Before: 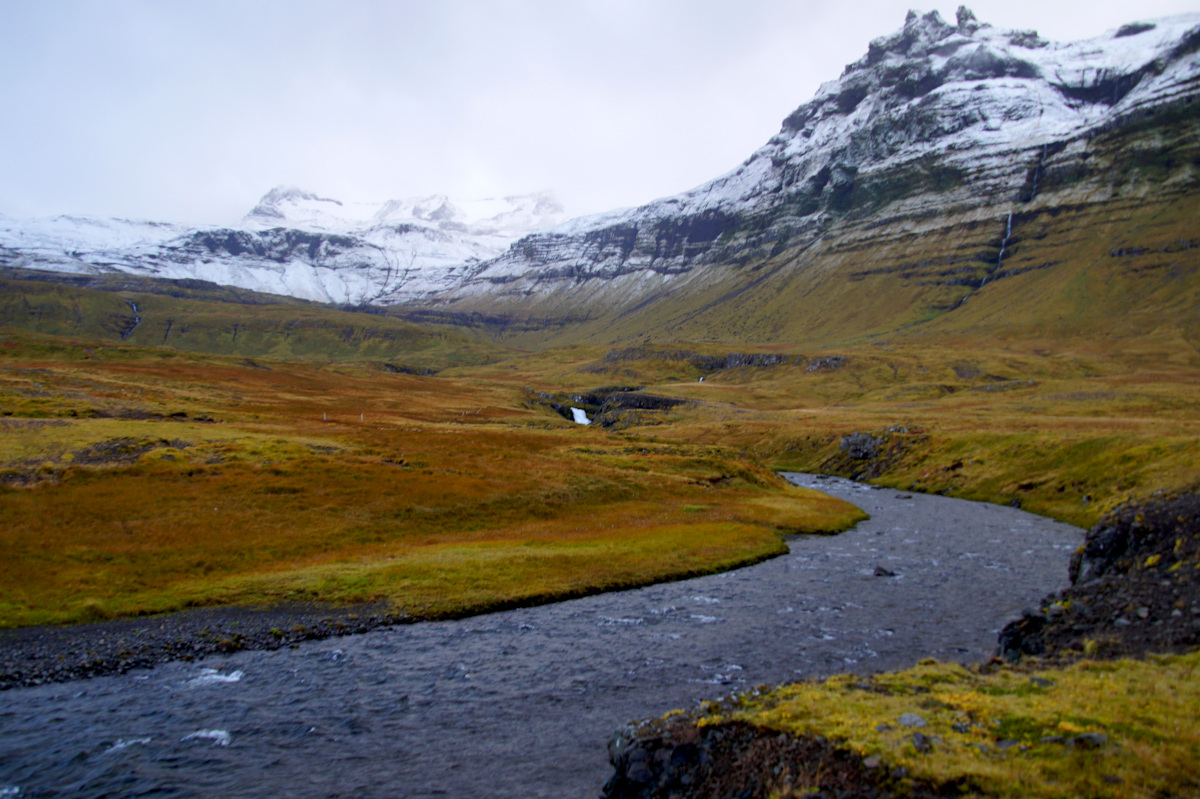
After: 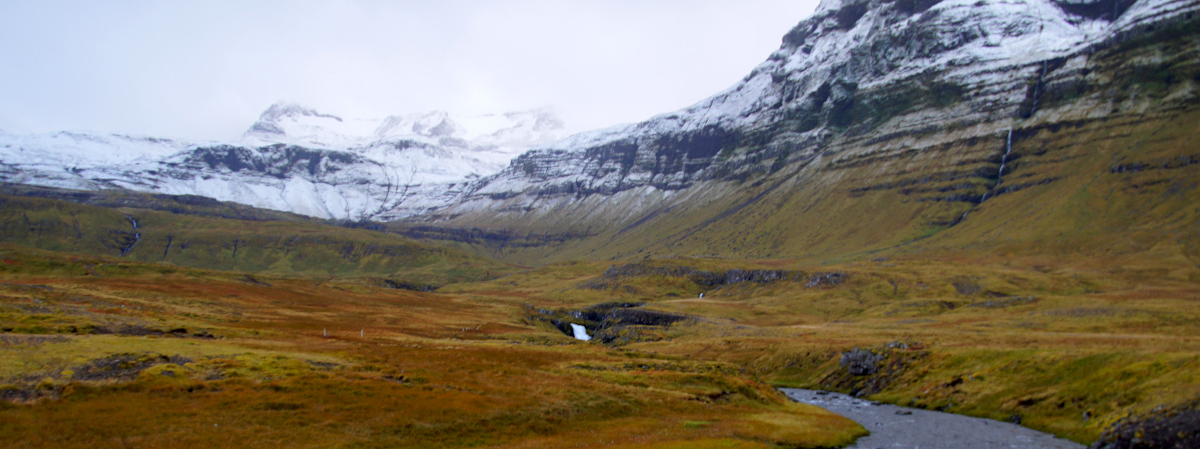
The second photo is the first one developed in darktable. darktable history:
crop and rotate: top 10.529%, bottom 33.205%
